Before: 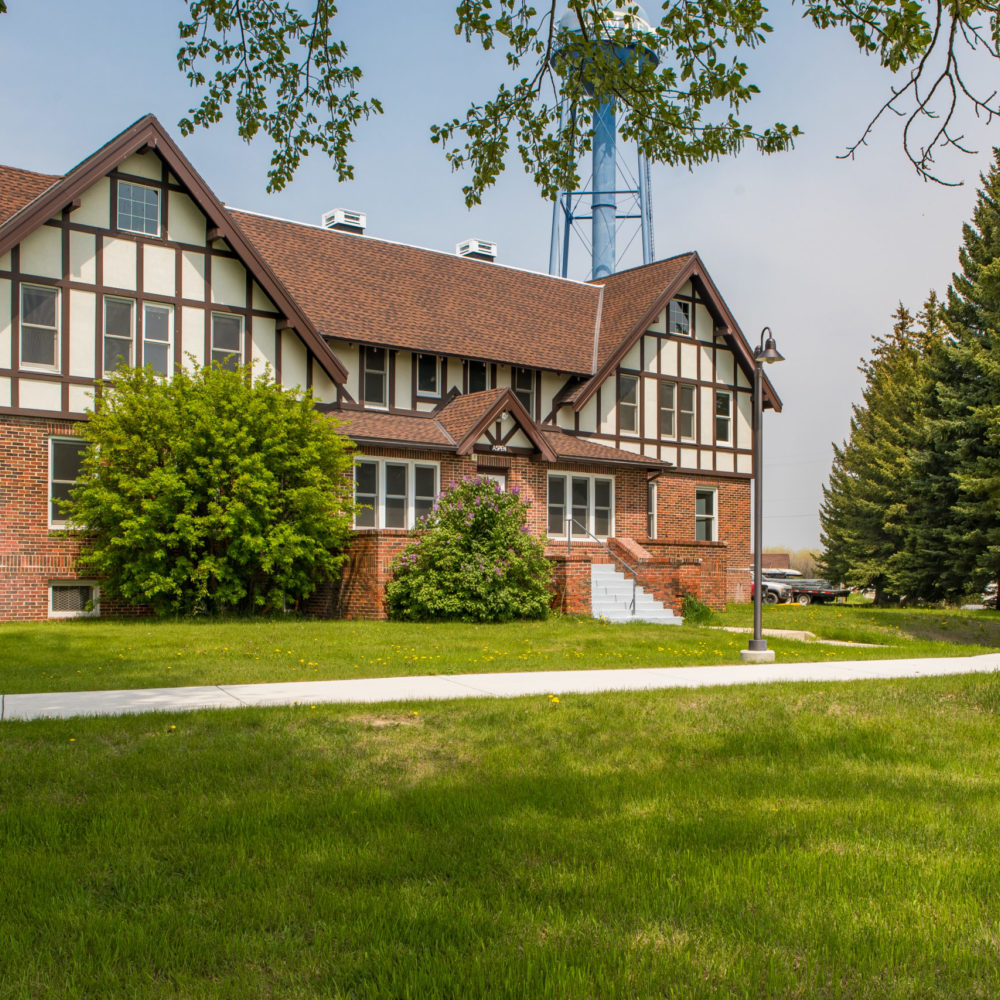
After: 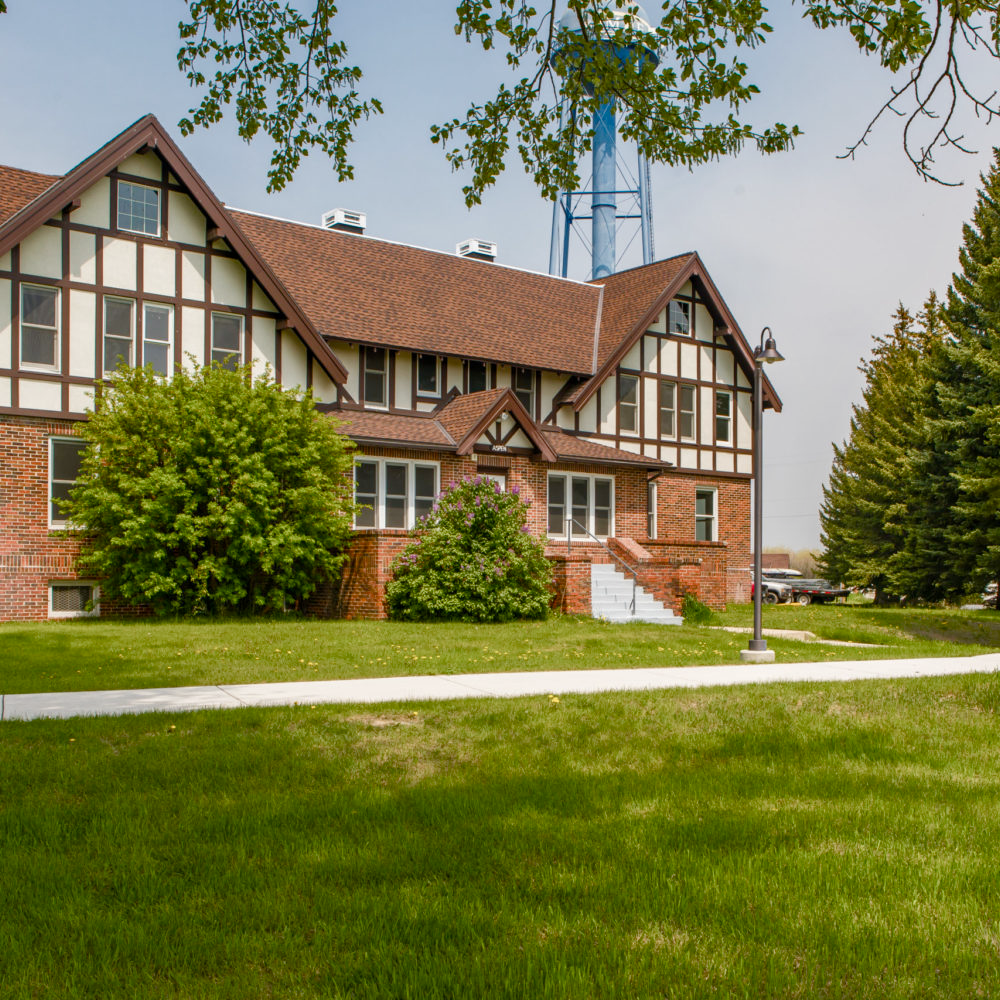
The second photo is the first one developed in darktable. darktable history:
color balance rgb: perceptual saturation grading › global saturation 20%, perceptual saturation grading › highlights -50%, perceptual saturation grading › shadows 30%
tone equalizer: on, module defaults
